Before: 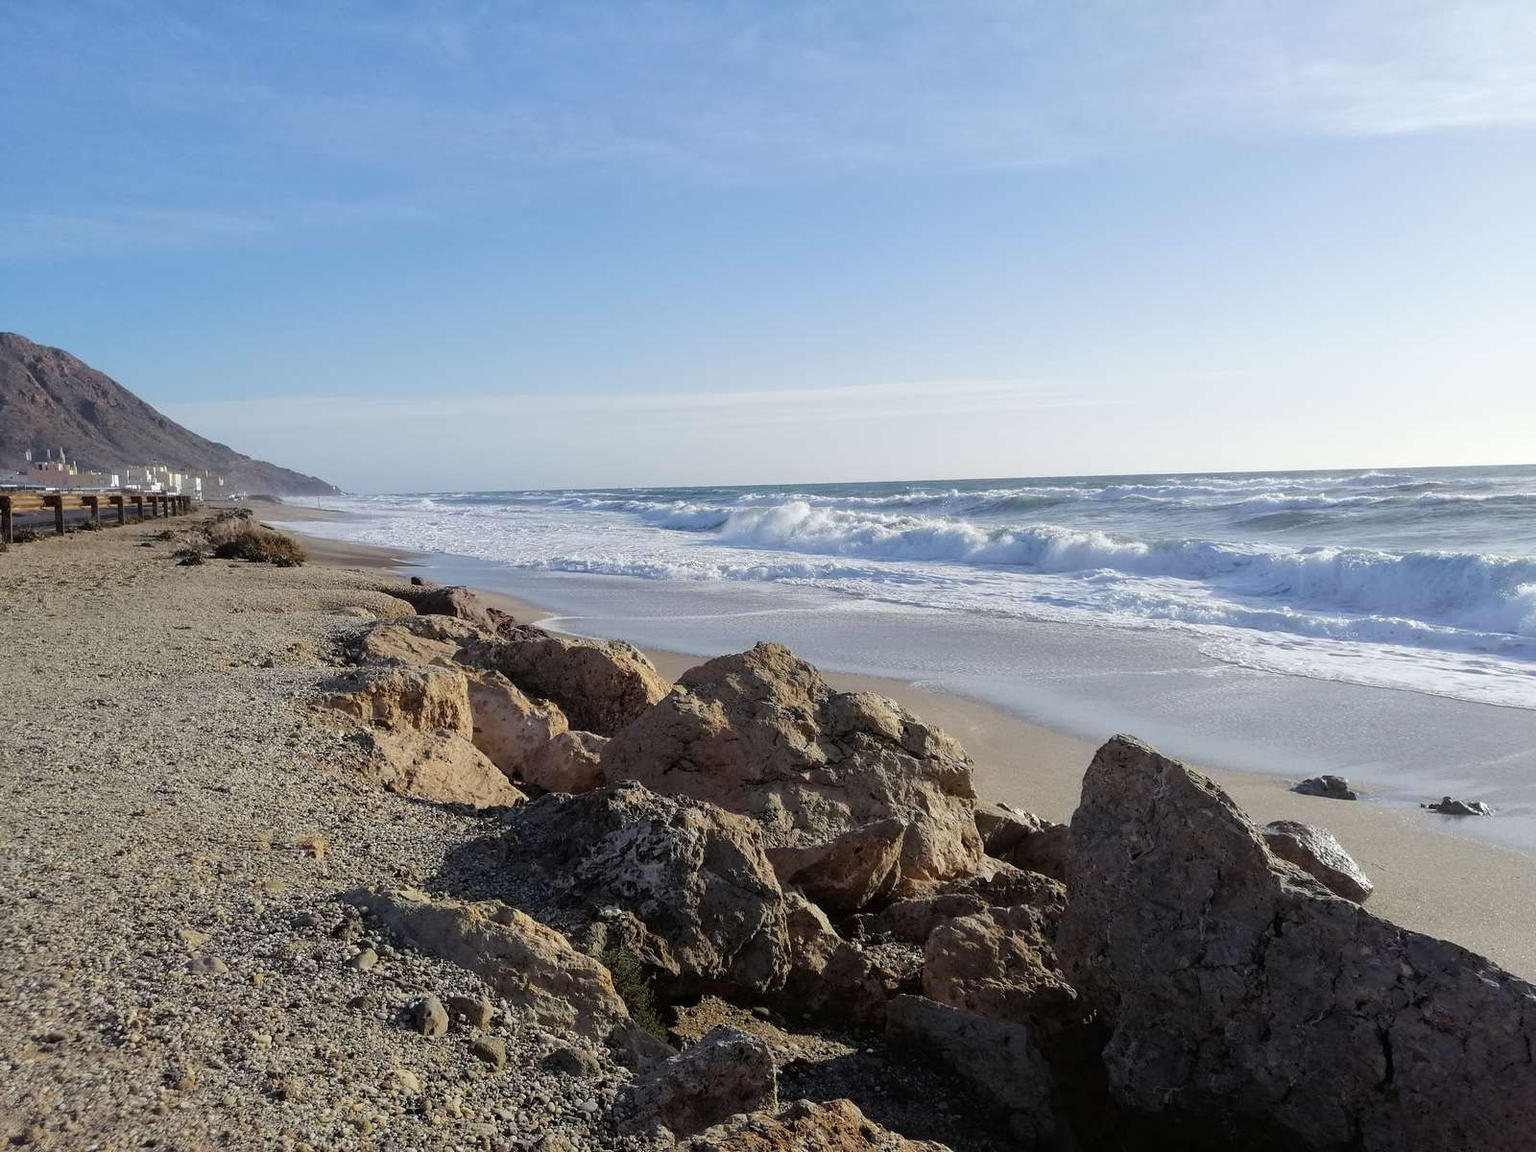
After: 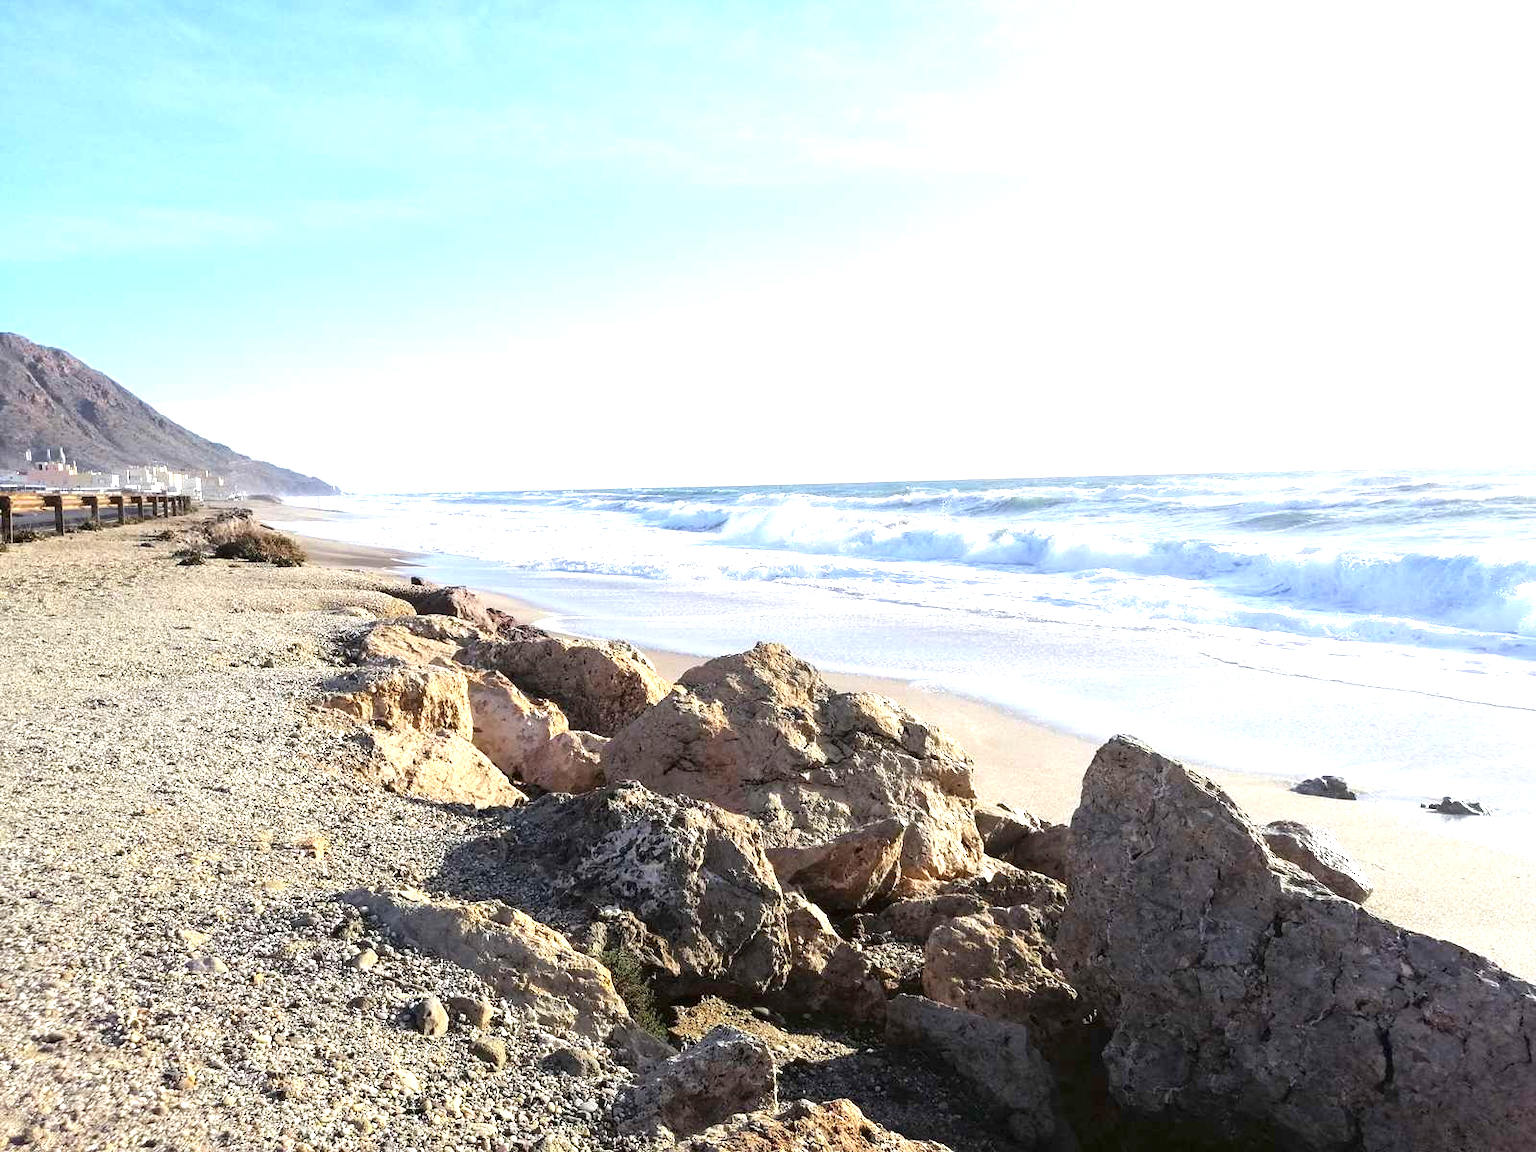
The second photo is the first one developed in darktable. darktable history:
exposure: black level correction 0, exposure 1.509 EV, compensate exposure bias true, compensate highlight preservation false
